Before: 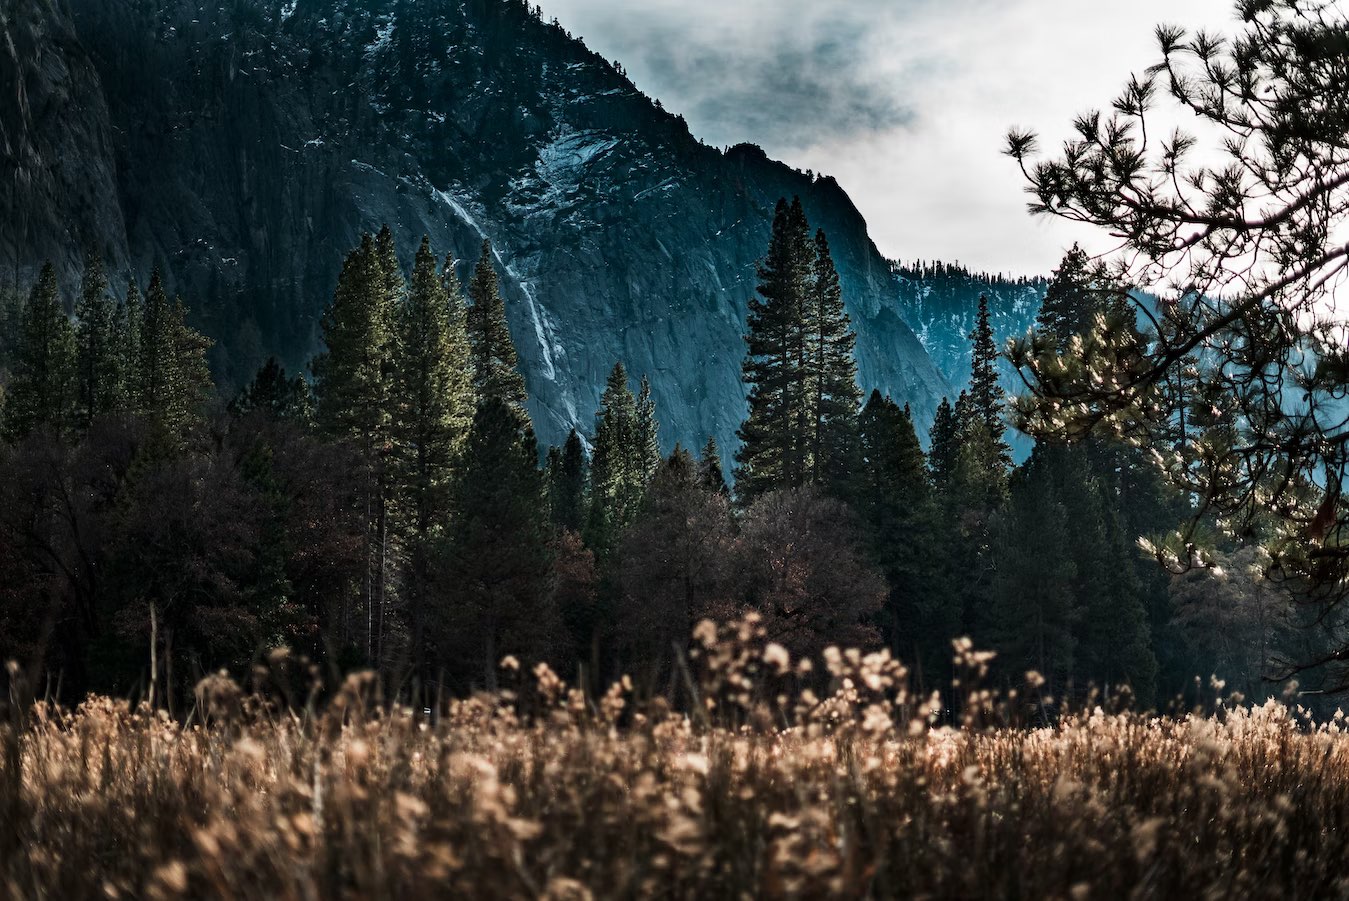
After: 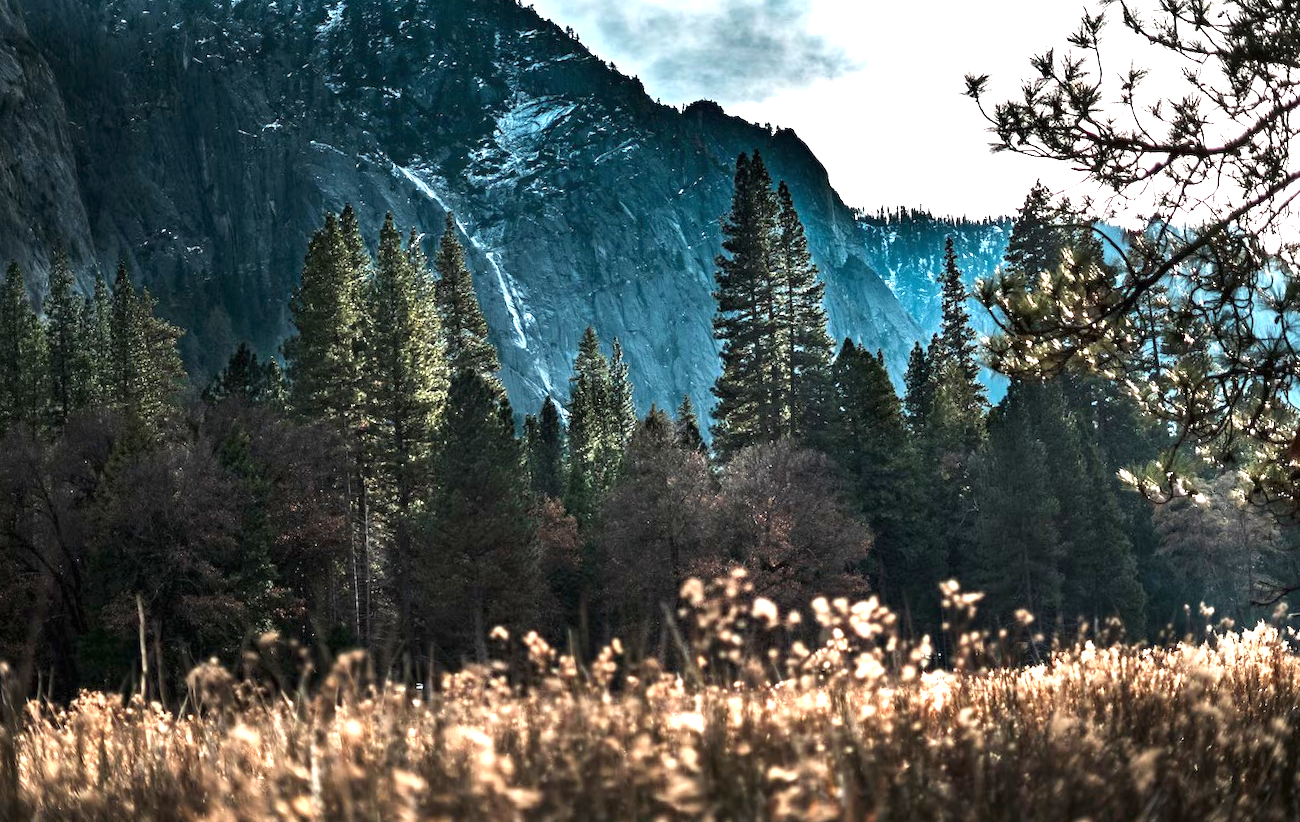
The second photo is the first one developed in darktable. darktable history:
exposure: black level correction 0, exposure 1.3 EV, compensate highlight preservation false
rotate and perspective: rotation -3.52°, crop left 0.036, crop right 0.964, crop top 0.081, crop bottom 0.919
